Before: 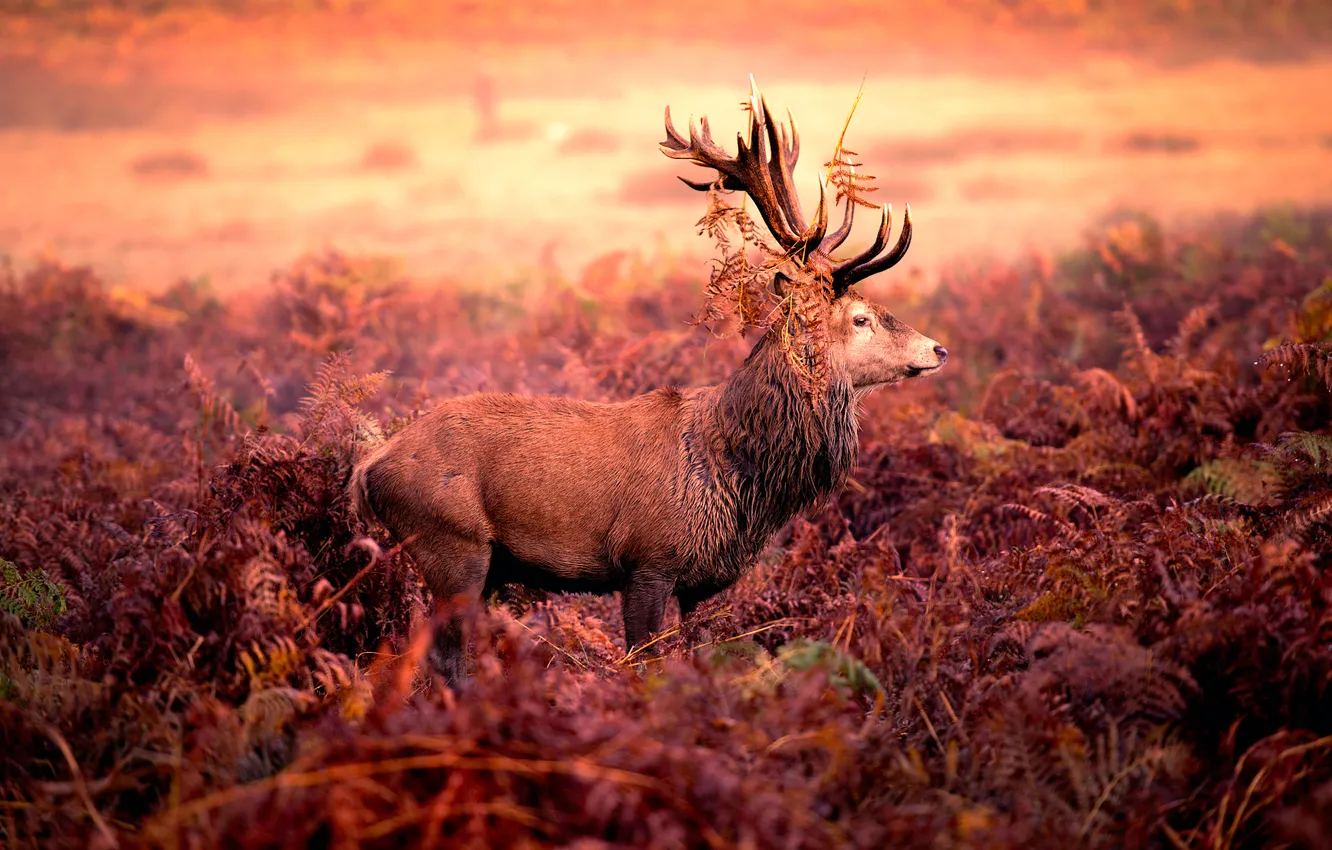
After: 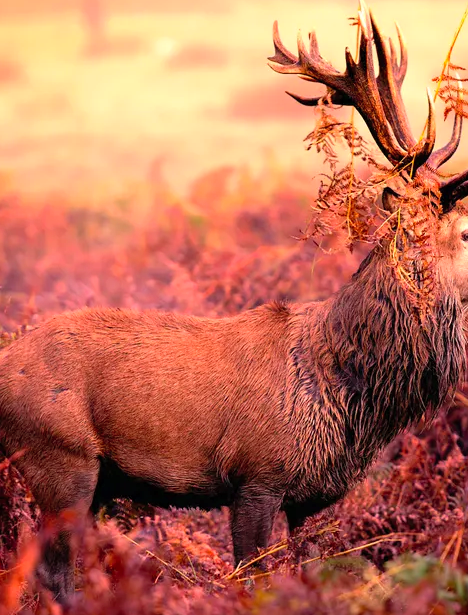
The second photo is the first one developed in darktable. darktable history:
contrast brightness saturation: contrast 0.07, brightness 0.08, saturation 0.18
crop and rotate: left 29.476%, top 10.214%, right 35.32%, bottom 17.333%
